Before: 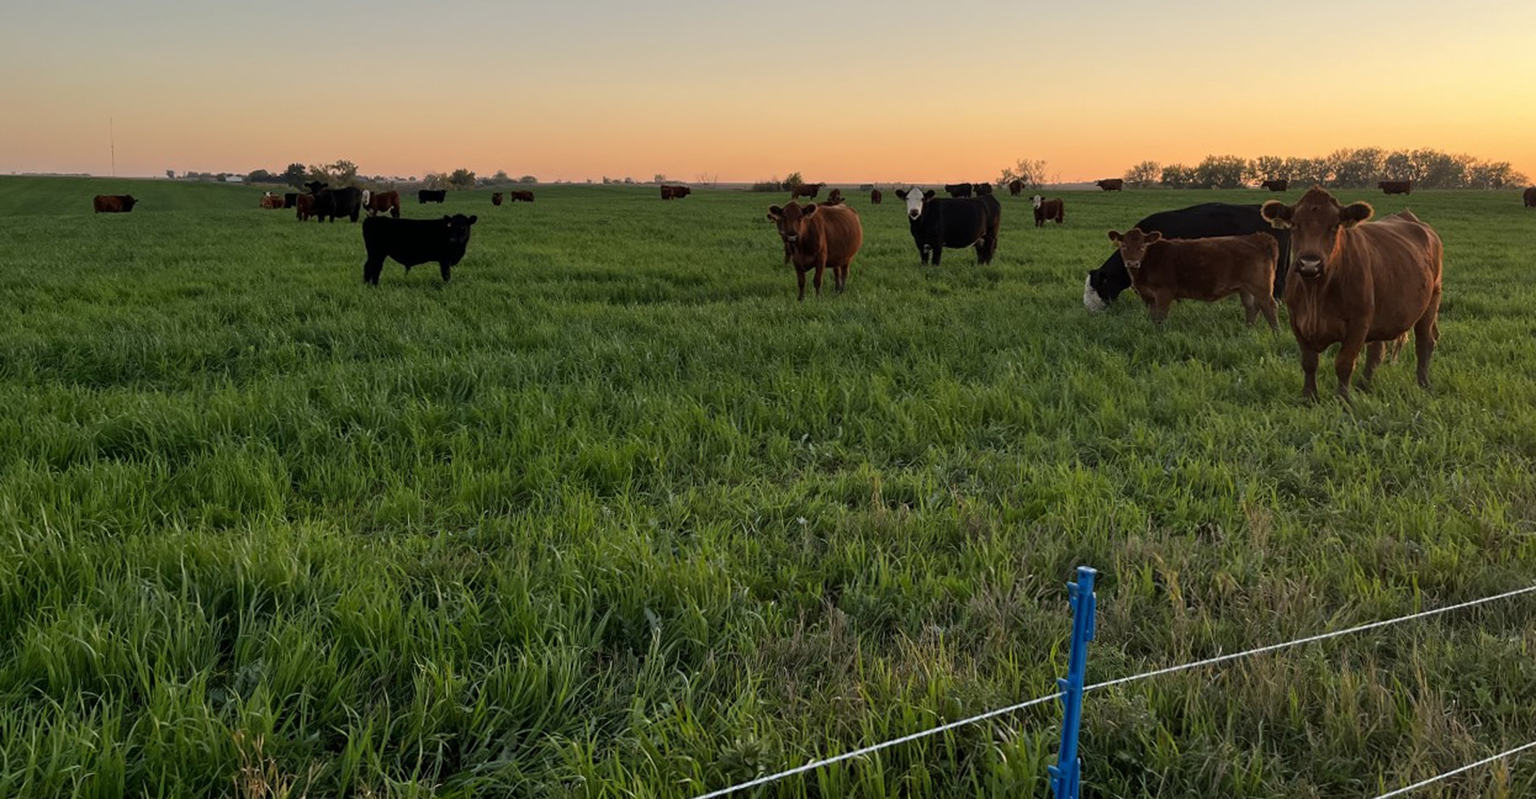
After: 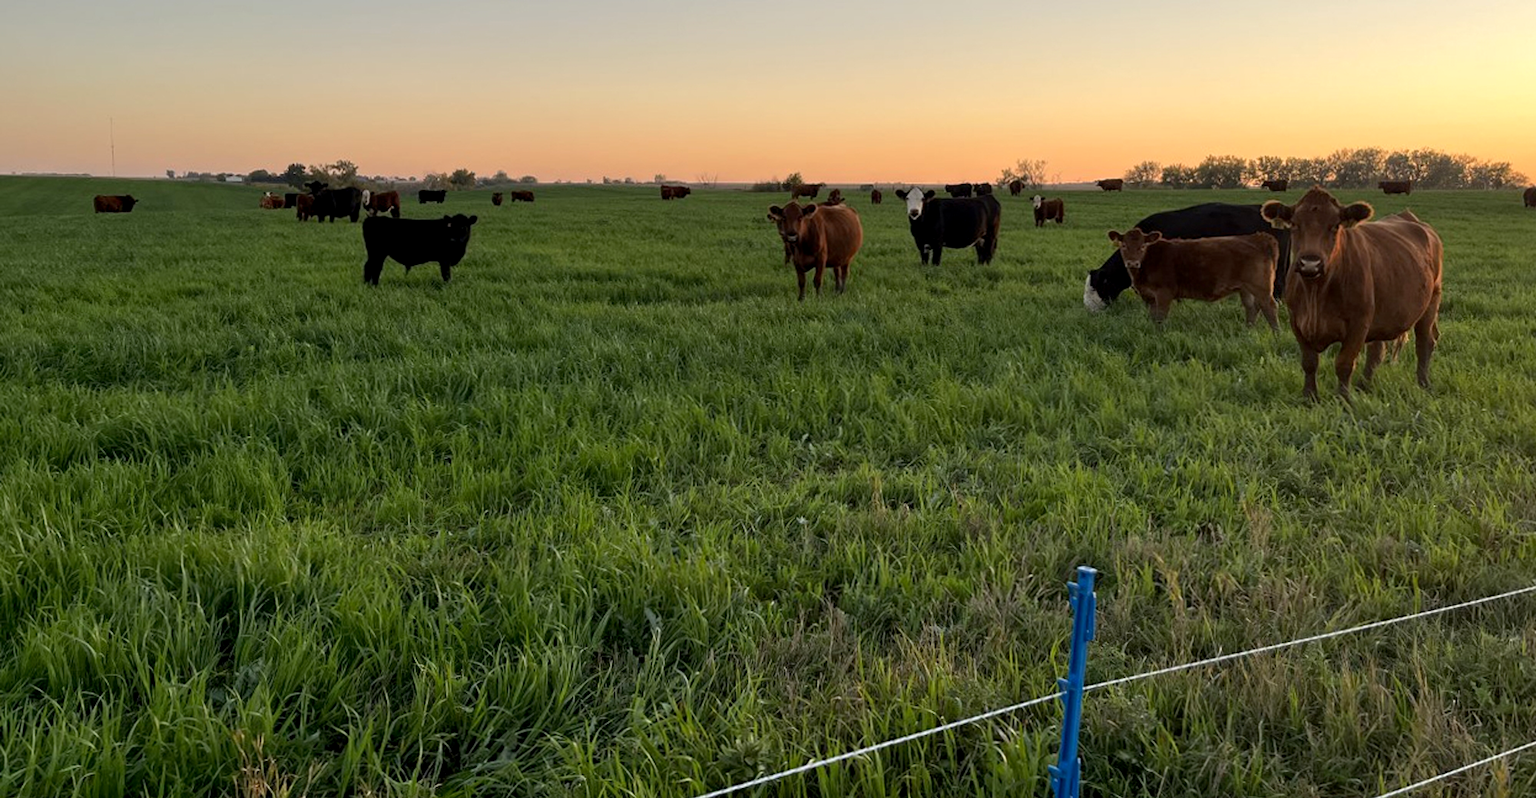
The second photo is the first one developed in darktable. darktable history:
exposure: black level correction 0.003, exposure 0.147 EV, compensate highlight preservation false
